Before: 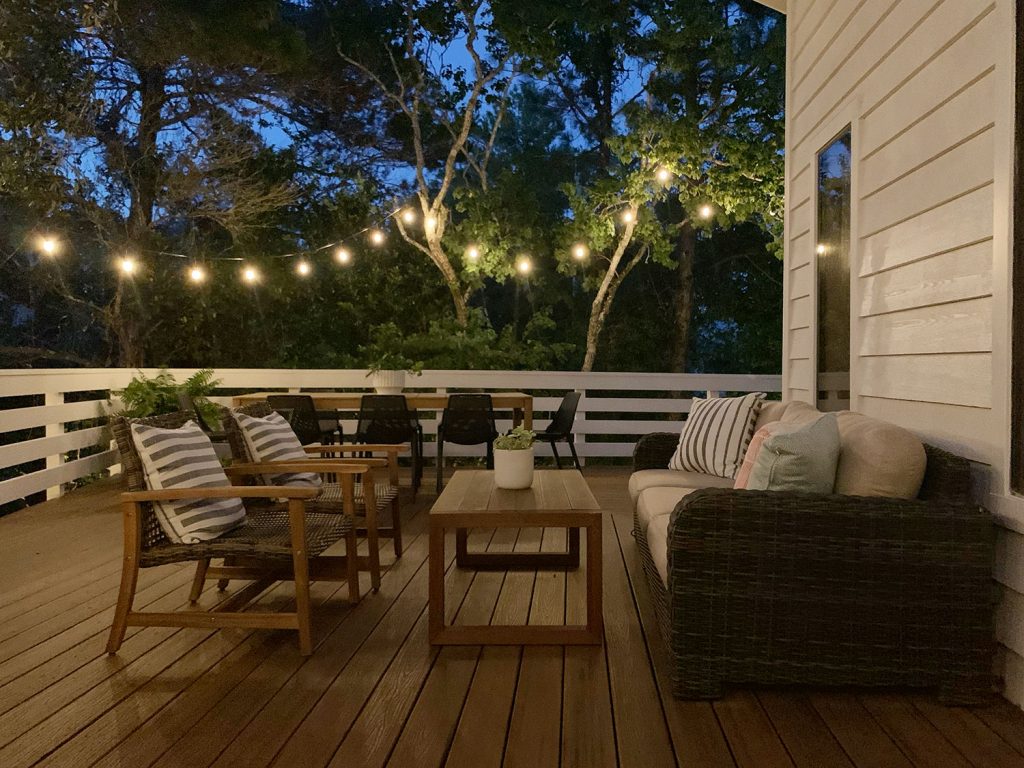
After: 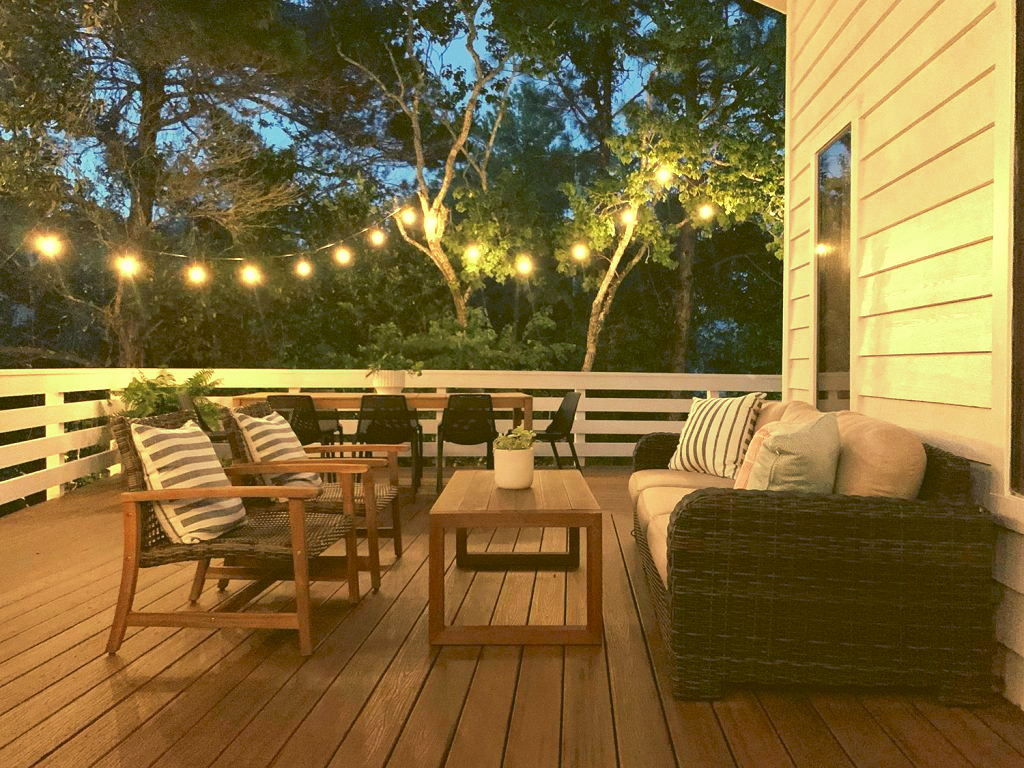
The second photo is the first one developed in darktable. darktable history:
tone curve: curves: ch0 [(0, 0) (0.003, 0.115) (0.011, 0.133) (0.025, 0.157) (0.044, 0.182) (0.069, 0.209) (0.1, 0.239) (0.136, 0.279) (0.177, 0.326) (0.224, 0.379) (0.277, 0.436) (0.335, 0.507) (0.399, 0.587) (0.468, 0.671) (0.543, 0.75) (0.623, 0.837) (0.709, 0.916) (0.801, 0.978) (0.898, 0.985) (1, 1)], preserve colors none
color look up table: target L [73.22, 94.36, 94.02, 78.98, 95.47, 72.57, 77.84, 68.6, 67.54, 64.82, 60.02, 50.01, 49.94, 200.29, 94.58, 65.14, 69.66, 59.72, 64.19, 44.21, 48.49, 48.52, 36.03, 40.43, 34.58, 22.62, 24.21, 95.01, 69.93, 63.53, 66.4, 41.53, 51.77, 40.97, 38.65, 39.13, 35.97, 37.67, 34.03, 12.4, 3.168, 80.39, 71.56, 77.64, 69.09, 67.55, 51.38, 39.23, 10.56], target a [-16.91, -62.66, -65.59, -24.92, -53.23, -45.29, -24.67, -71.76, -64.87, -71.78, -14.63, -44.93, -3.649, 0, -58.08, 14.58, -0.505, 15.56, 3.408, 52.81, 29.3, 26.1, 62.99, 62.36, 58.58, 7.778, 42.75, -51.97, 15.31, 15.33, 13.79, 73, 42.4, -6.917, 70.73, 14.19, 3.608, 58.73, -0.333, 43.41, 16.5, -3.135, -38.73, -15.56, -53.75, -16.22, -46.35, -25.86, -15.37], target b [81.15, 85.12, 102.77, 84.31, 51.71, 39.84, 53.9, 45.62, 27.25, 69.54, 67.55, 46.75, 49.51, 0, 67.7, 28.48, 63.48, 63.05, 41.83, 21.8, 61.25, 25.75, 57.72, 14.7, 51.22, 35.7, 28.26, 49.24, -4.098, -13.78, 20.38, -30.88, -22.54, -32.47, -51.04, -6.18, -56.99, -7.974, 13.6, -74.23, -29.13, 11.23, -2.624, 6.763, -6.531, 11.75, 18.69, -7.61, 5.68], num patches 49
